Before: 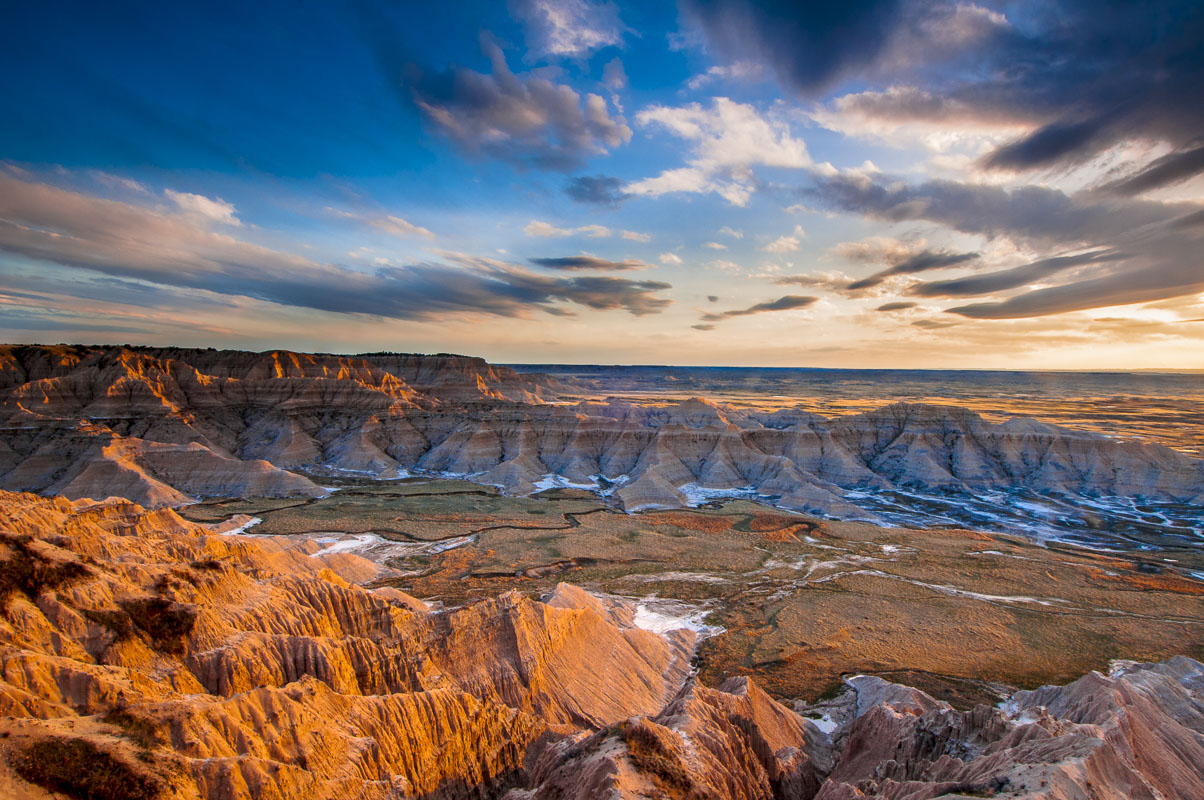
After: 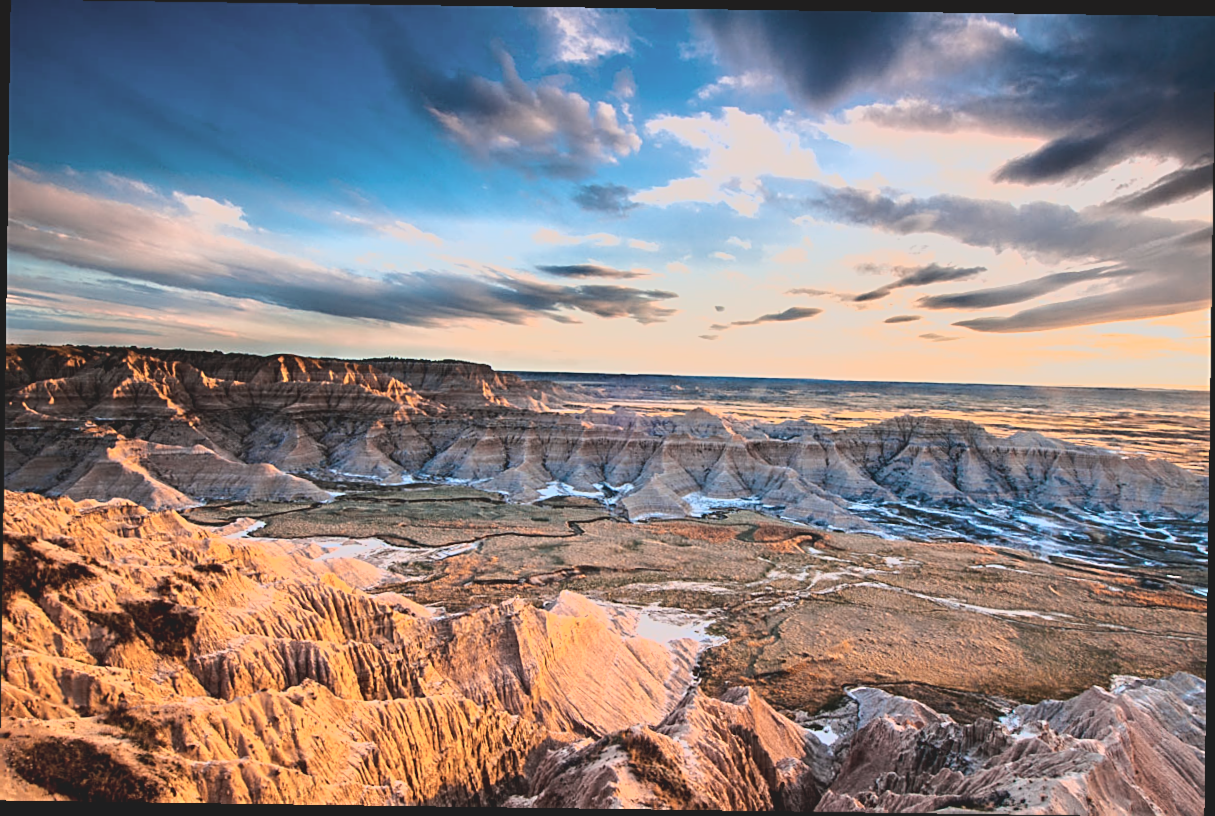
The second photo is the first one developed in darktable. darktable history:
sharpen: amount 0.575
tone equalizer: -8 EV -0.75 EV, -7 EV -0.7 EV, -6 EV -0.6 EV, -5 EV -0.4 EV, -3 EV 0.4 EV, -2 EV 0.6 EV, -1 EV 0.7 EV, +0 EV 0.75 EV, edges refinement/feathering 500, mask exposure compensation -1.57 EV, preserve details no
tone curve: curves: ch0 [(0, 0) (0.161, 0.144) (0.501, 0.497) (1, 1)], color space Lab, linked channels, preserve colors none
contrast brightness saturation: contrast -0.26, saturation -0.43
exposure: black level correction 0.001, exposure 0.5 EV, compensate exposure bias true, compensate highlight preservation false
rotate and perspective: rotation 0.8°, automatic cropping off
lowpass: radius 0.5, unbound 0
contrast equalizer: octaves 7, y [[0.6 ×6], [0.55 ×6], [0 ×6], [0 ×6], [0 ×6]], mix 0.15
